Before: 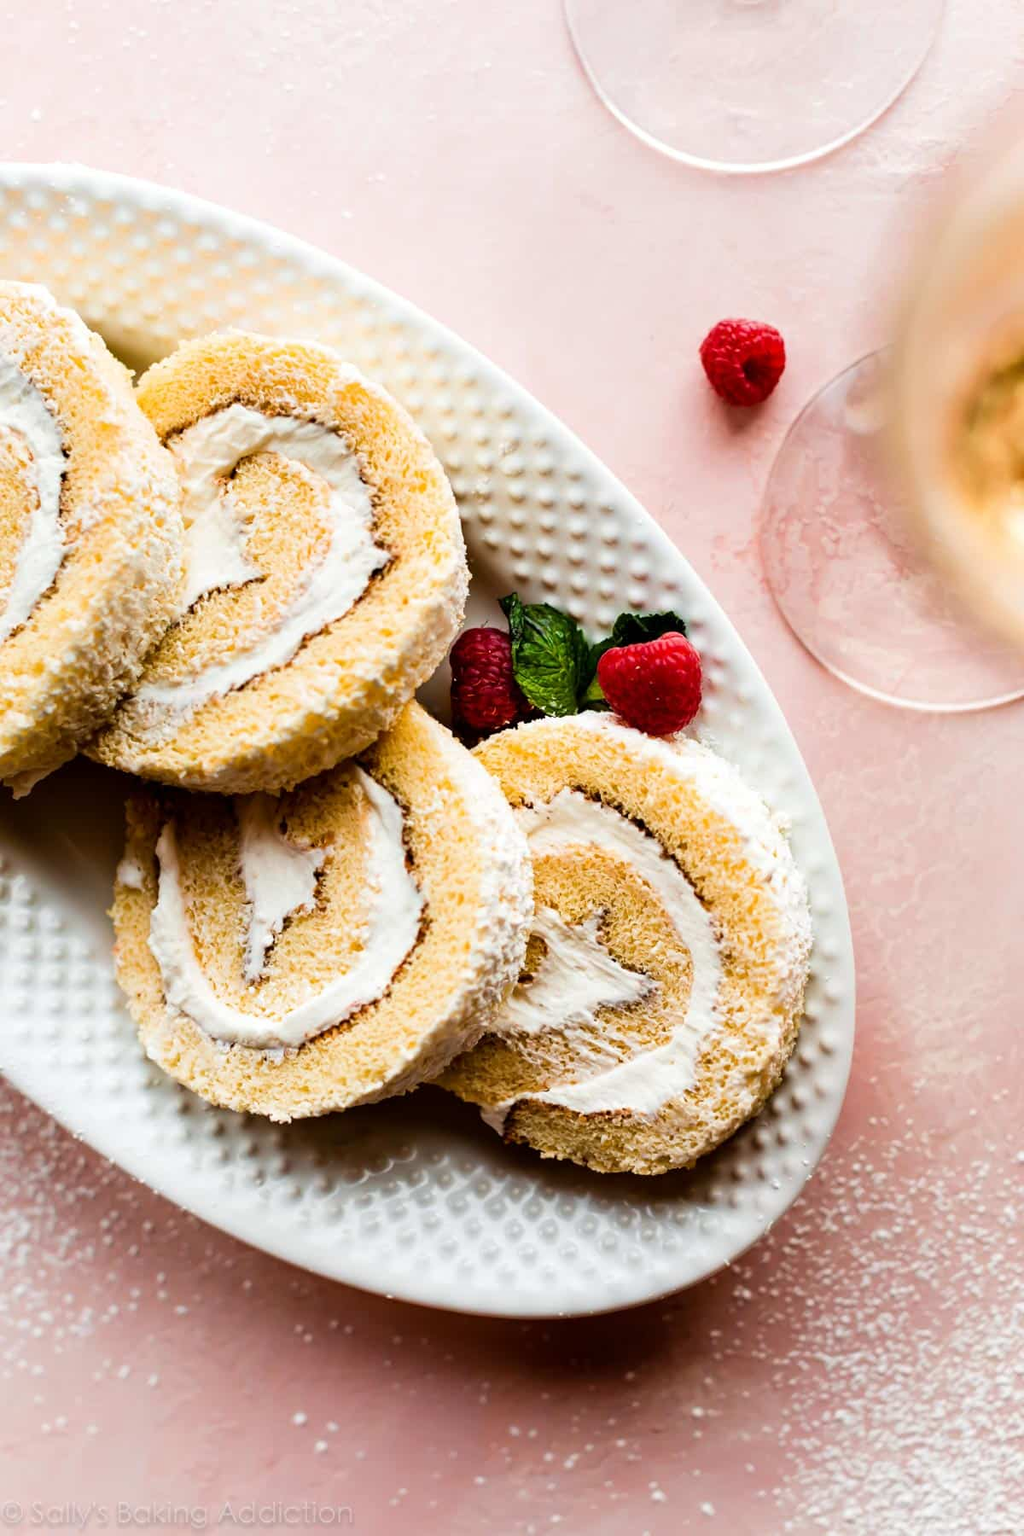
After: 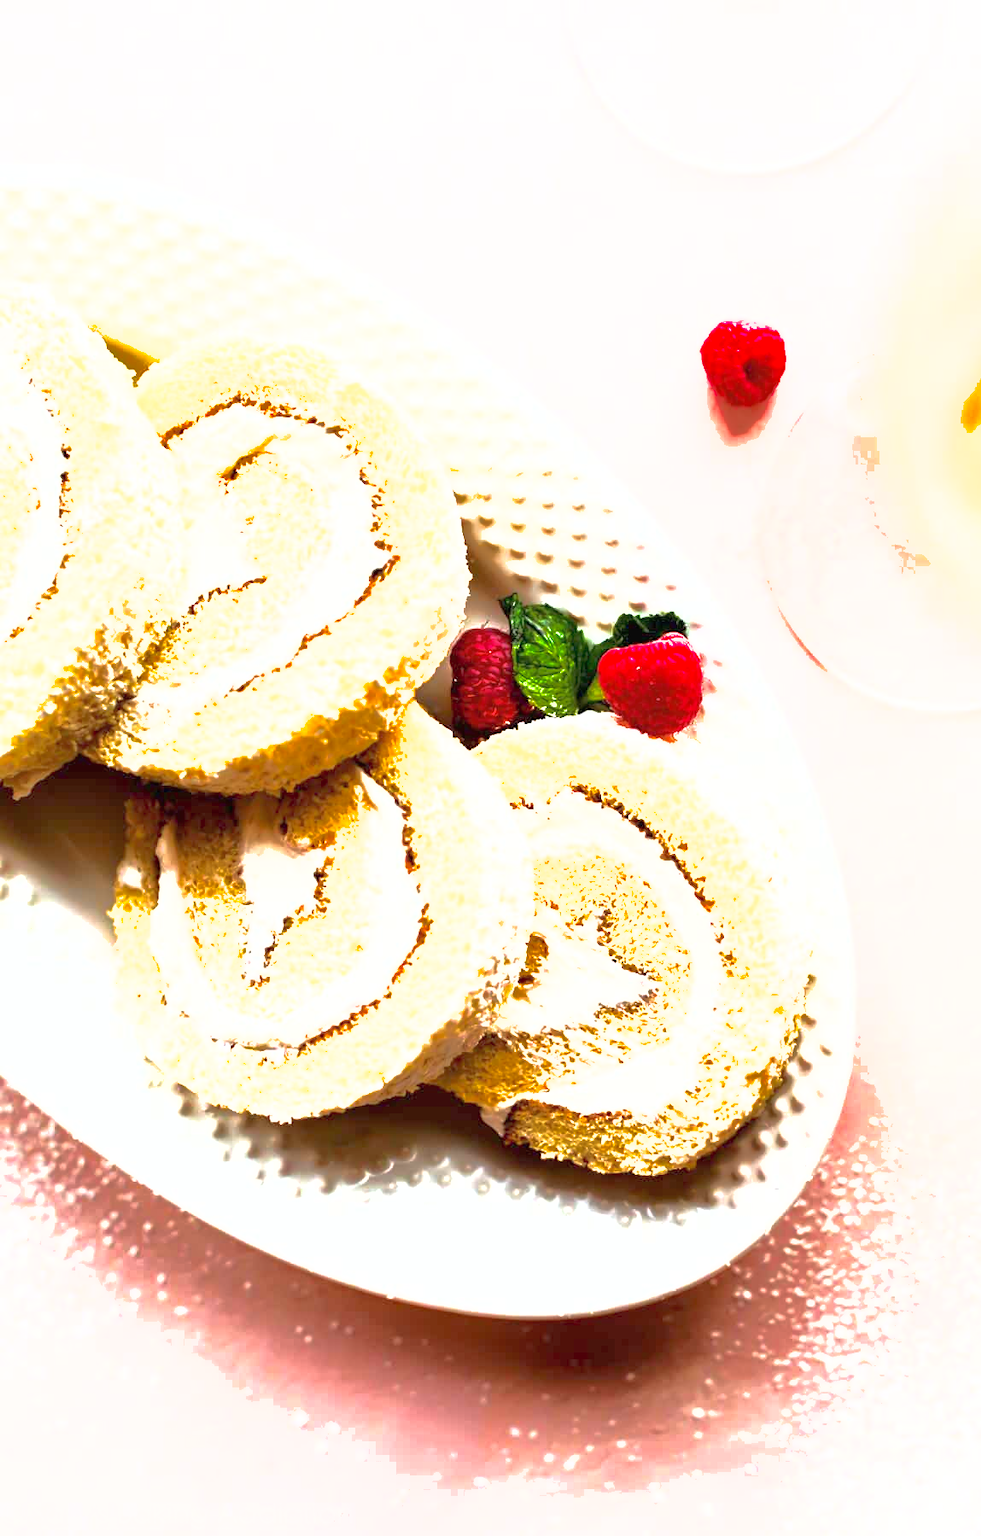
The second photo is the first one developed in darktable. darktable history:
exposure: black level correction 0, exposure 1.55 EV, compensate exposure bias true, compensate highlight preservation false
crop: right 4.126%, bottom 0.031%
shadows and highlights: on, module defaults
